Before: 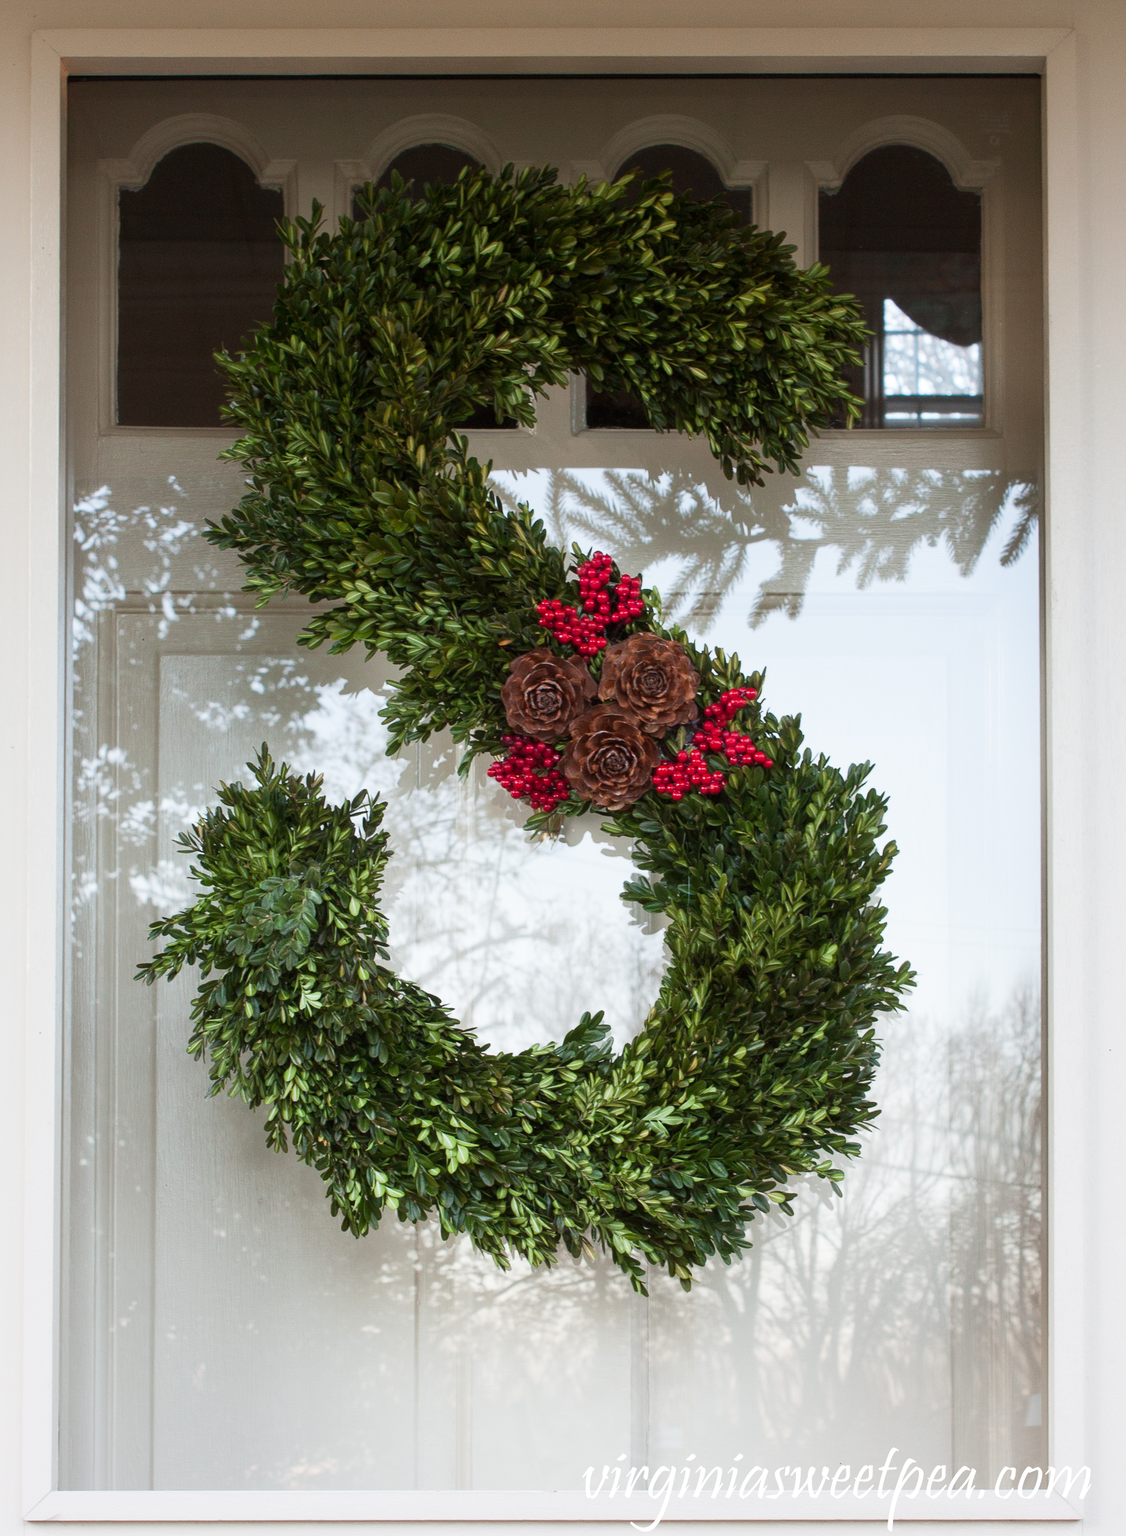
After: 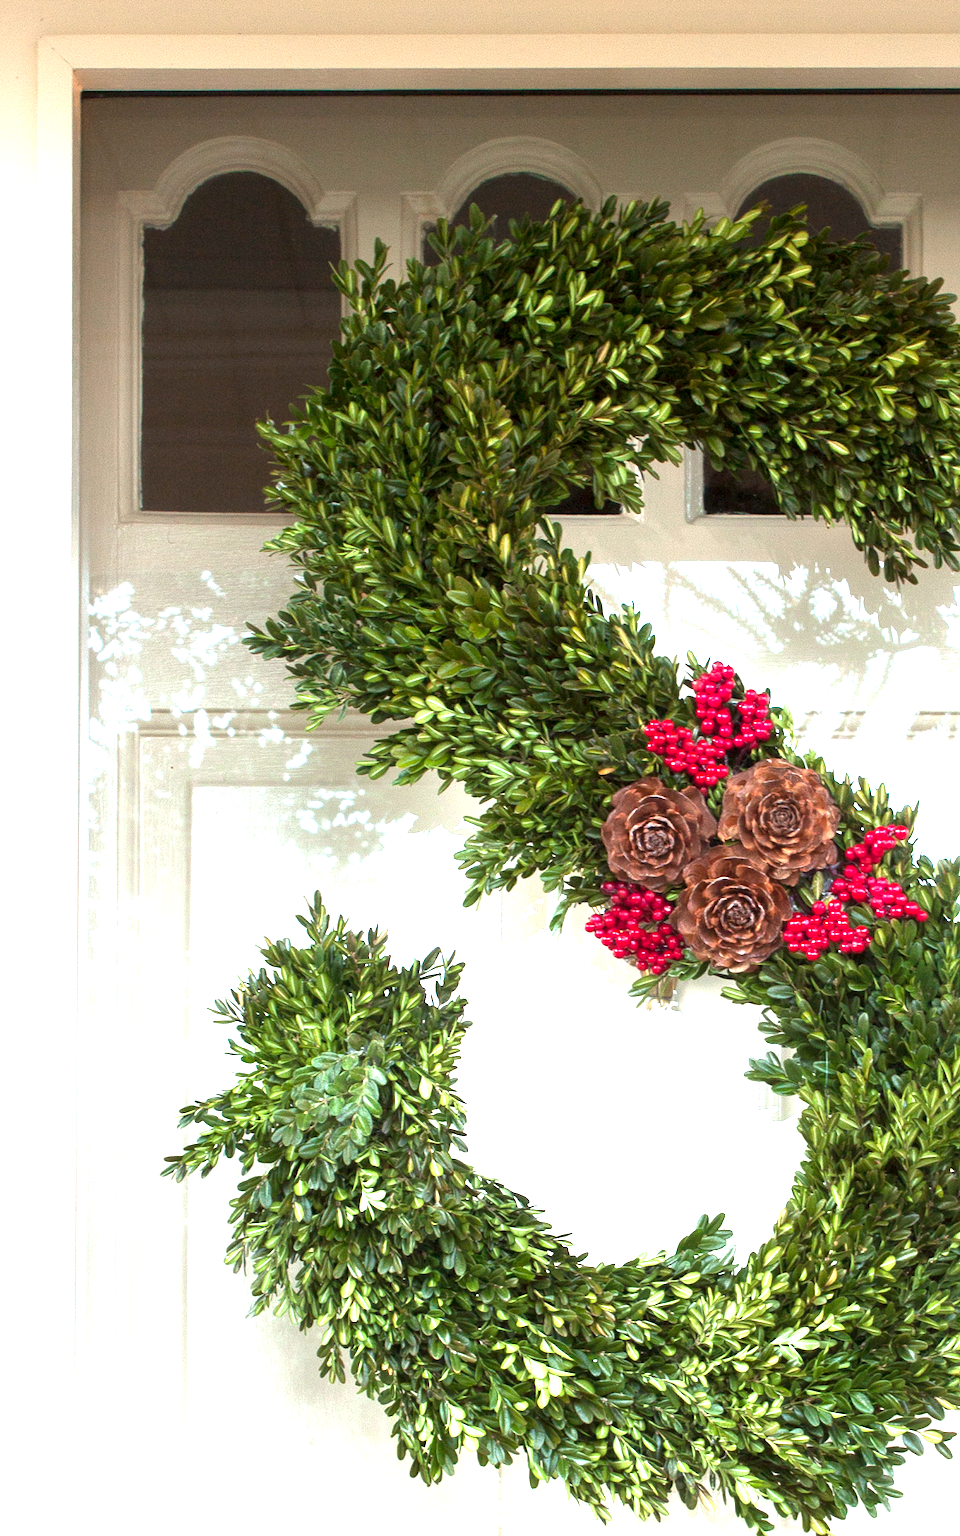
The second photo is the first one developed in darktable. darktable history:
crop: right 28.885%, bottom 16.626%
white balance: red 0.978, blue 0.999
exposure: black level correction 0.001, exposure 1.719 EV, compensate exposure bias true, compensate highlight preservation false
